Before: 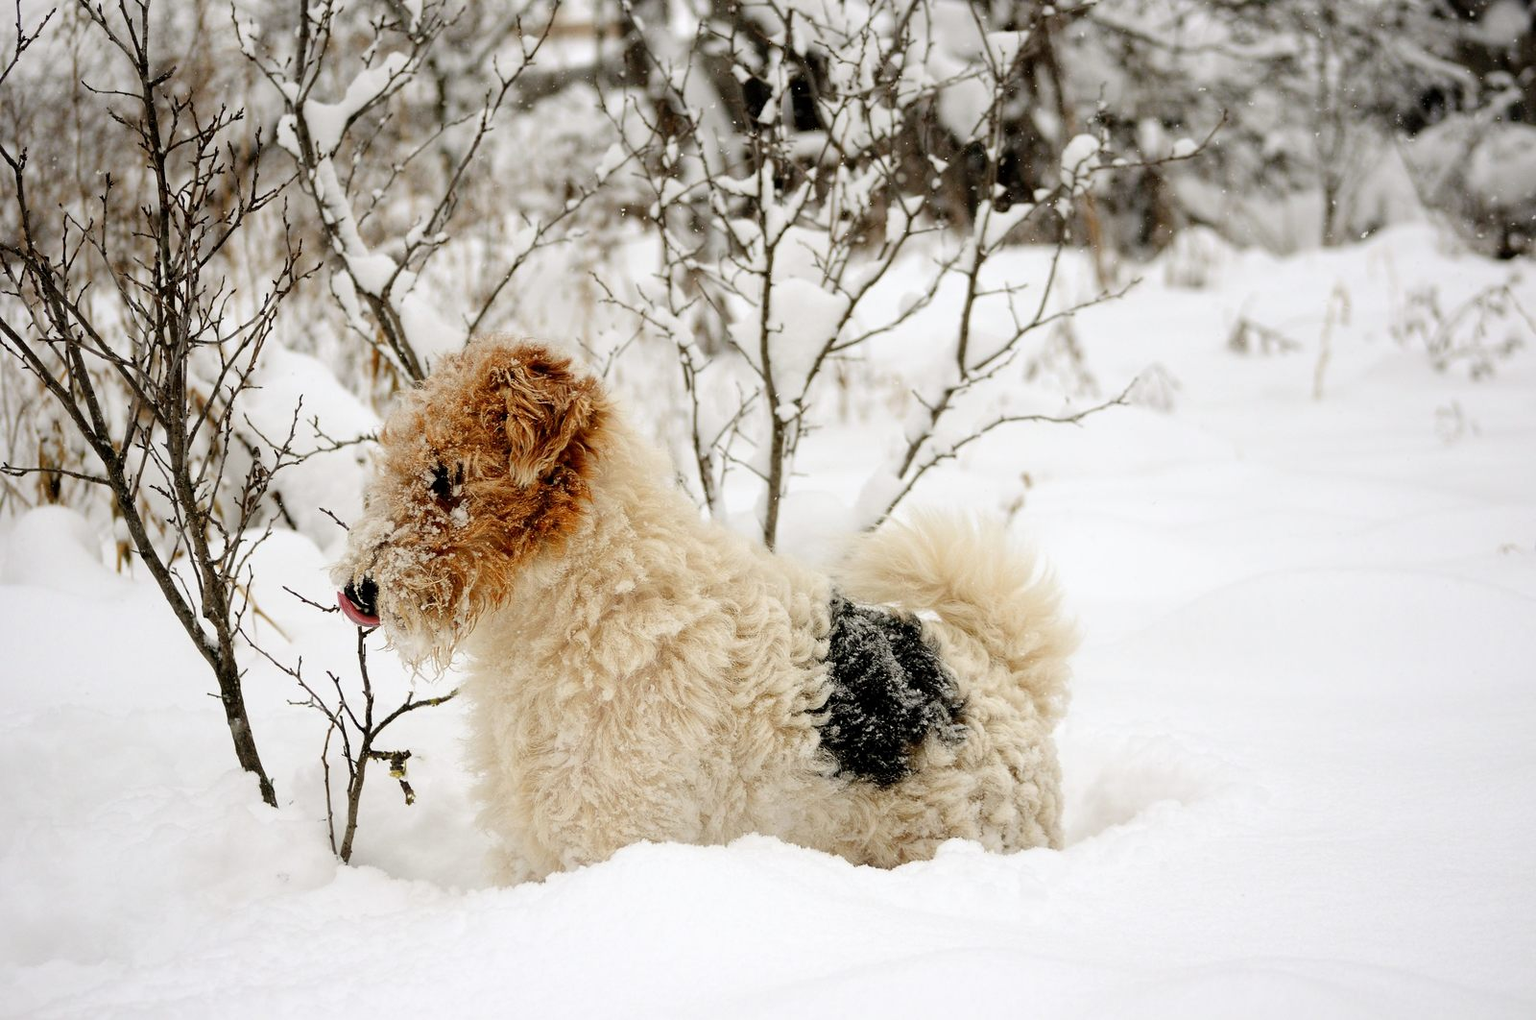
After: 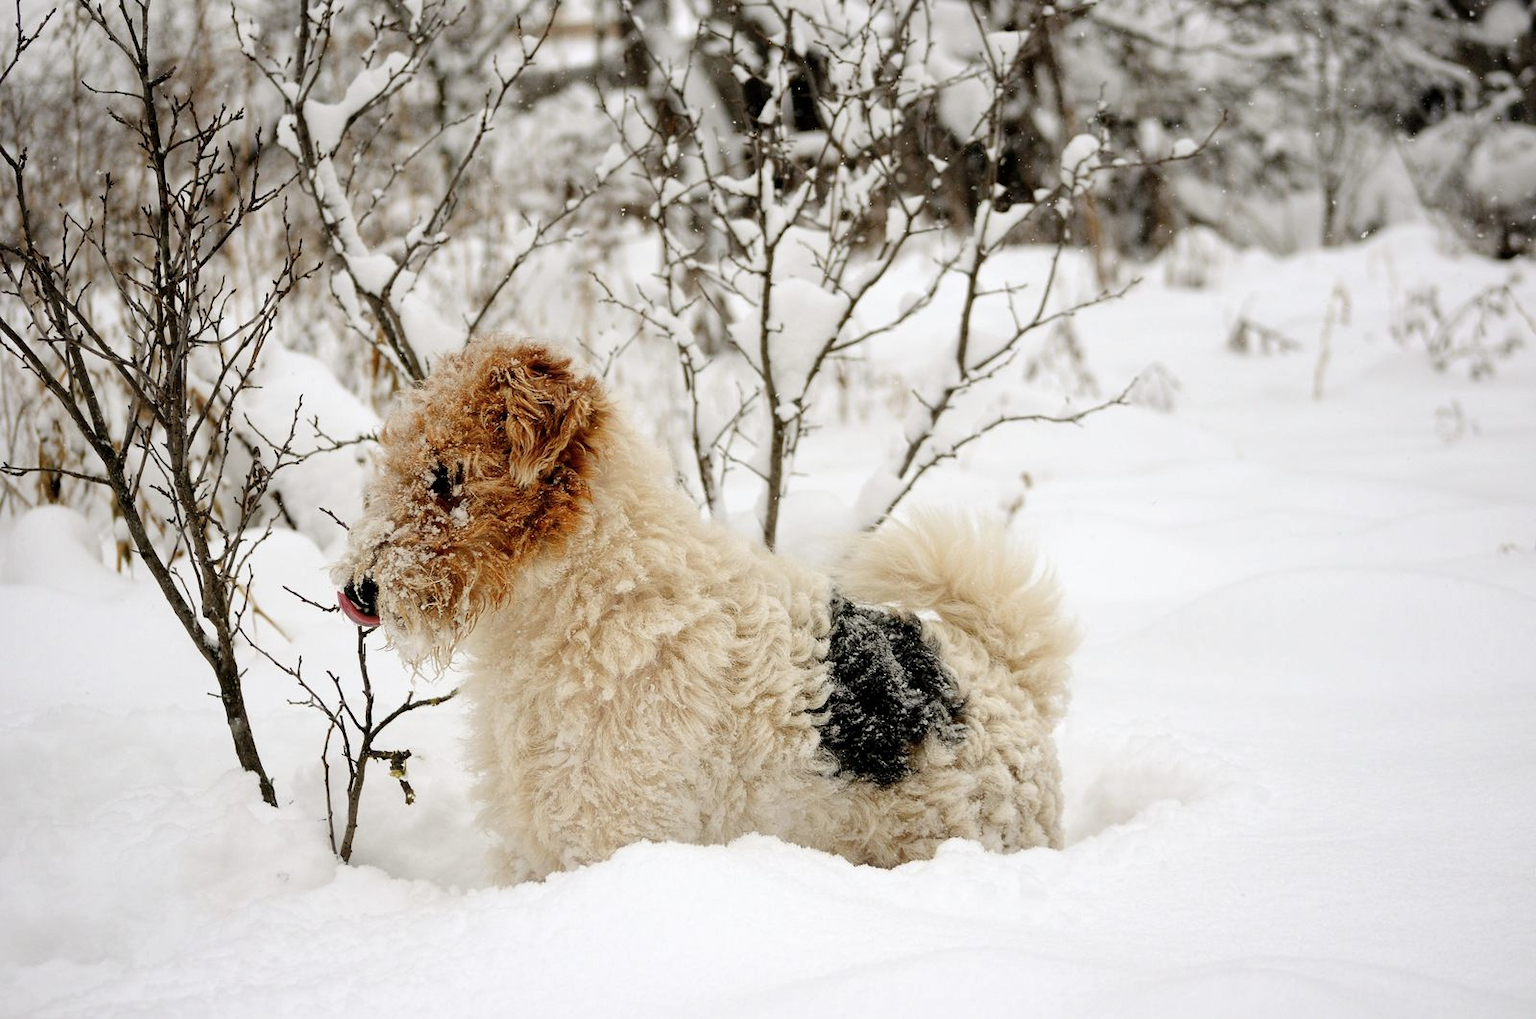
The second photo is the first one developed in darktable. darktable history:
contrast brightness saturation: saturation -0.07
shadows and highlights: shadows 74.21, highlights -23.52, soften with gaussian
